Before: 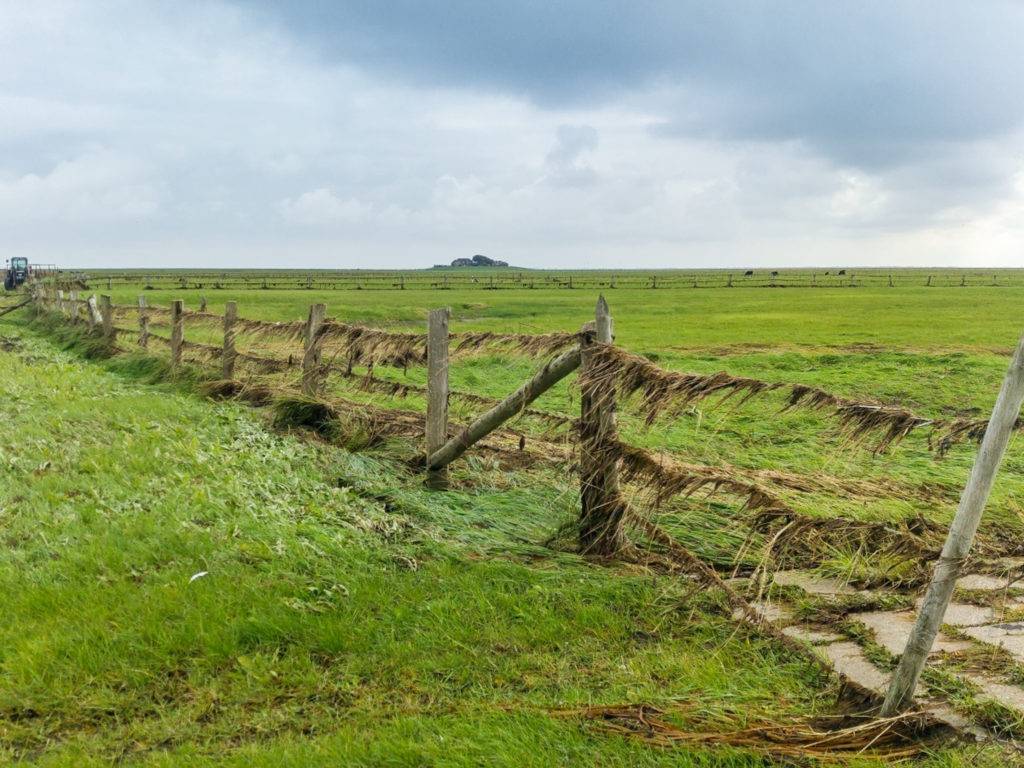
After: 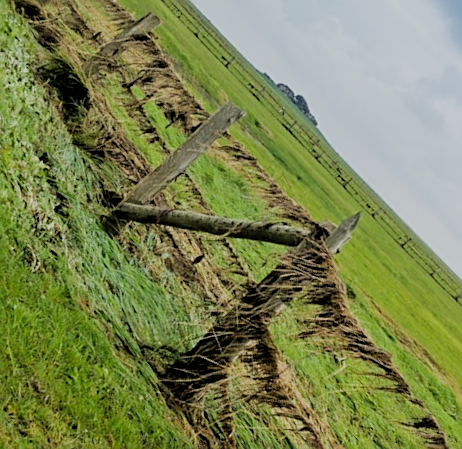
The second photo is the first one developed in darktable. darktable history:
crop and rotate: angle -45.89°, top 16.208%, right 0.903%, bottom 11.598%
filmic rgb: black relative exposure -4.27 EV, white relative exposure 4.56 EV, hardness 2.4, contrast 1.053
sharpen: on, module defaults
